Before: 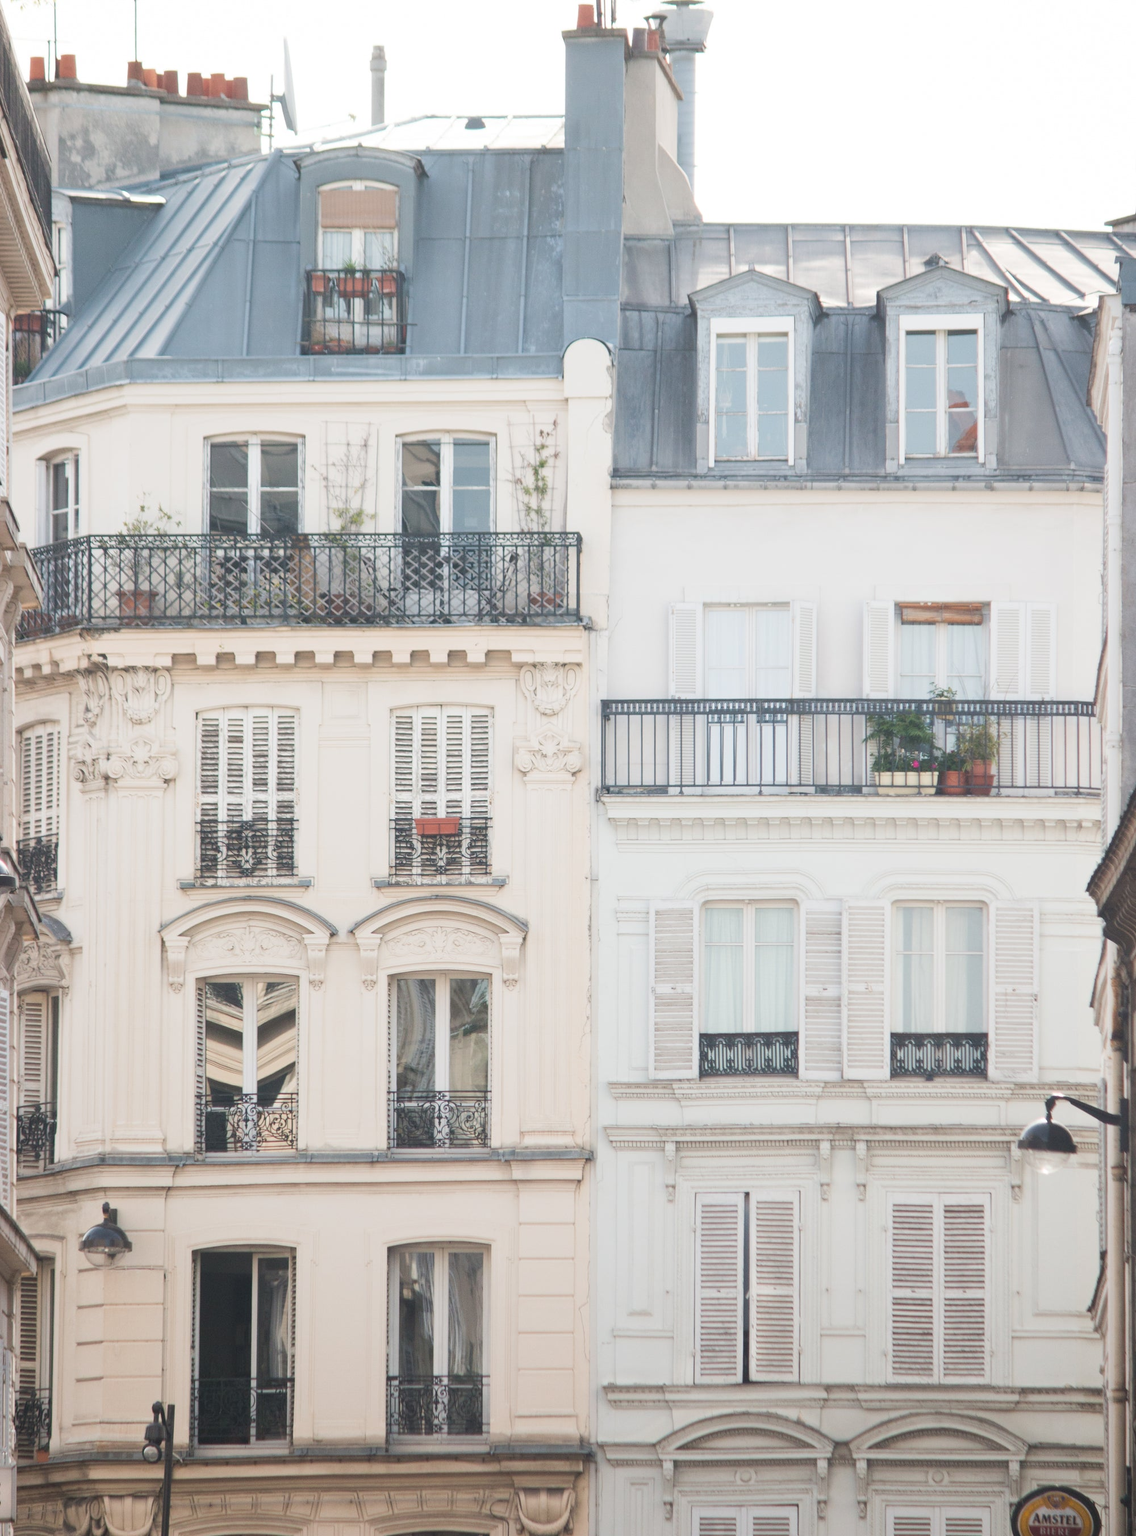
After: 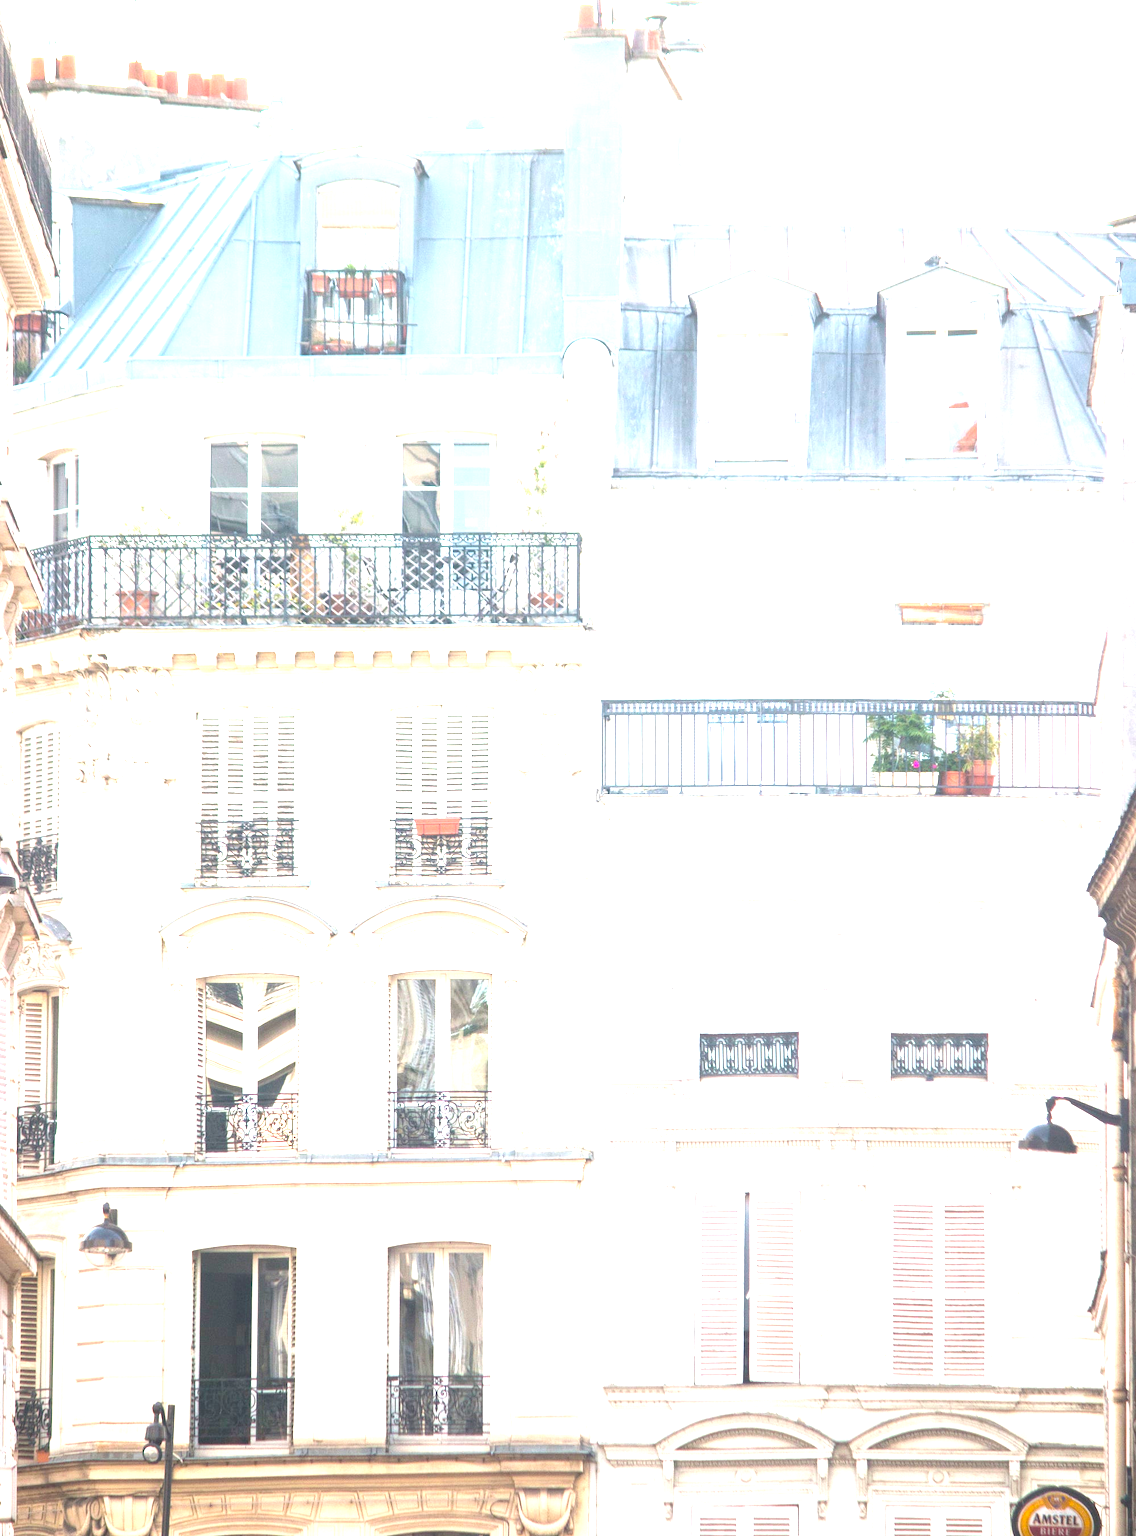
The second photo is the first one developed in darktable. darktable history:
color balance rgb: perceptual saturation grading › global saturation 29.453%, global vibrance 9.45%
exposure: black level correction 0, exposure 1.672 EV, compensate highlight preservation false
local contrast: highlights 100%, shadows 98%, detail 120%, midtone range 0.2
